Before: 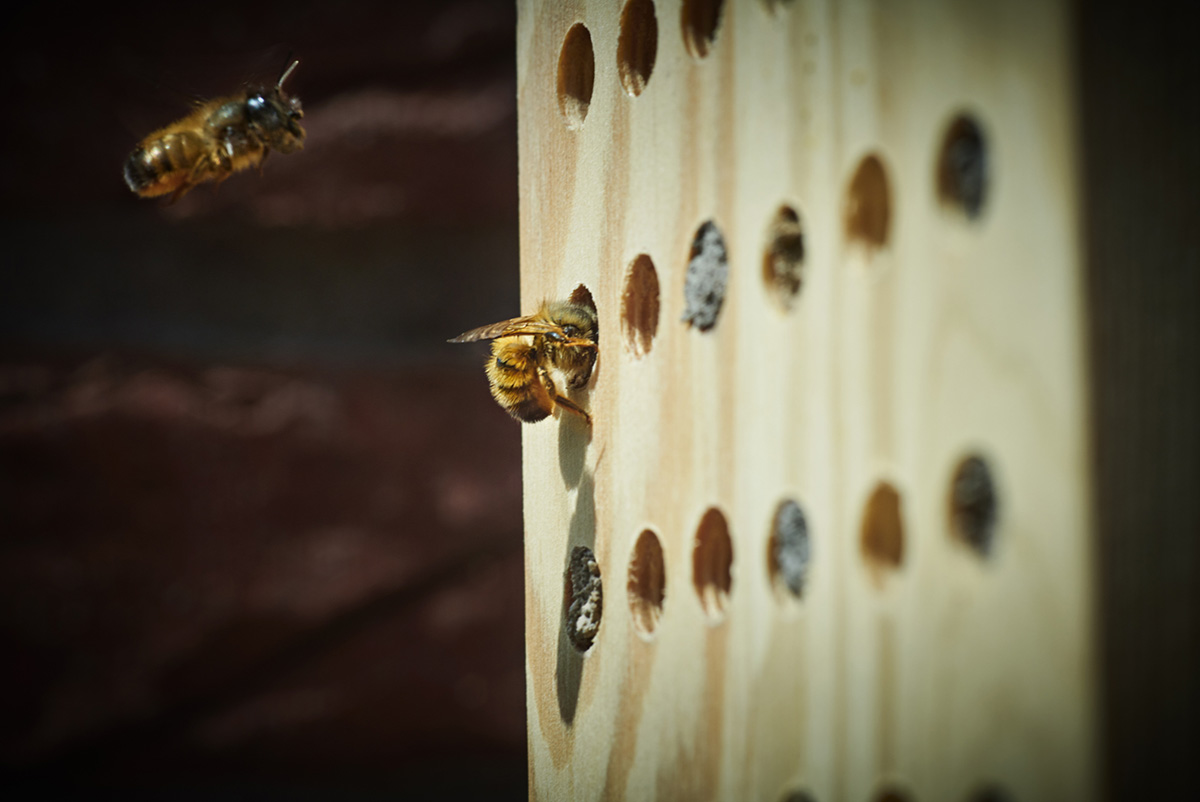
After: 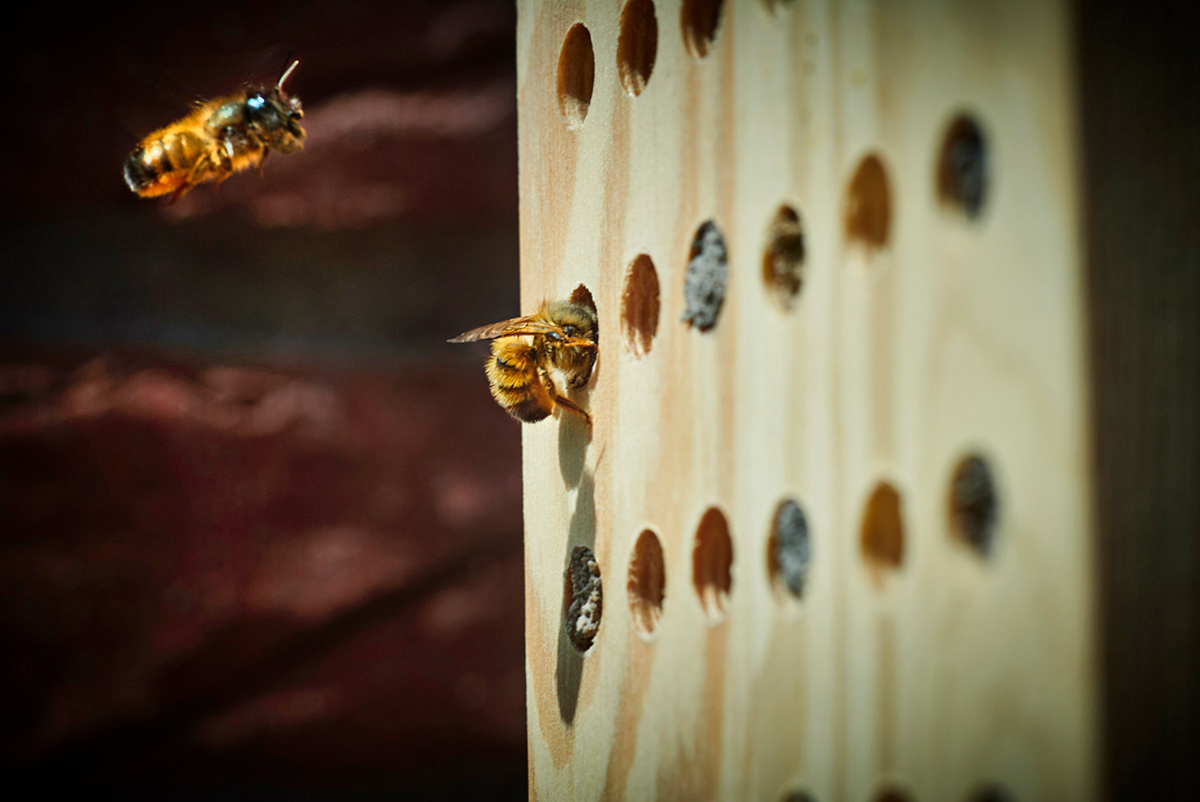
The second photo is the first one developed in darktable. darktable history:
white balance: emerald 1
shadows and highlights: soften with gaussian
